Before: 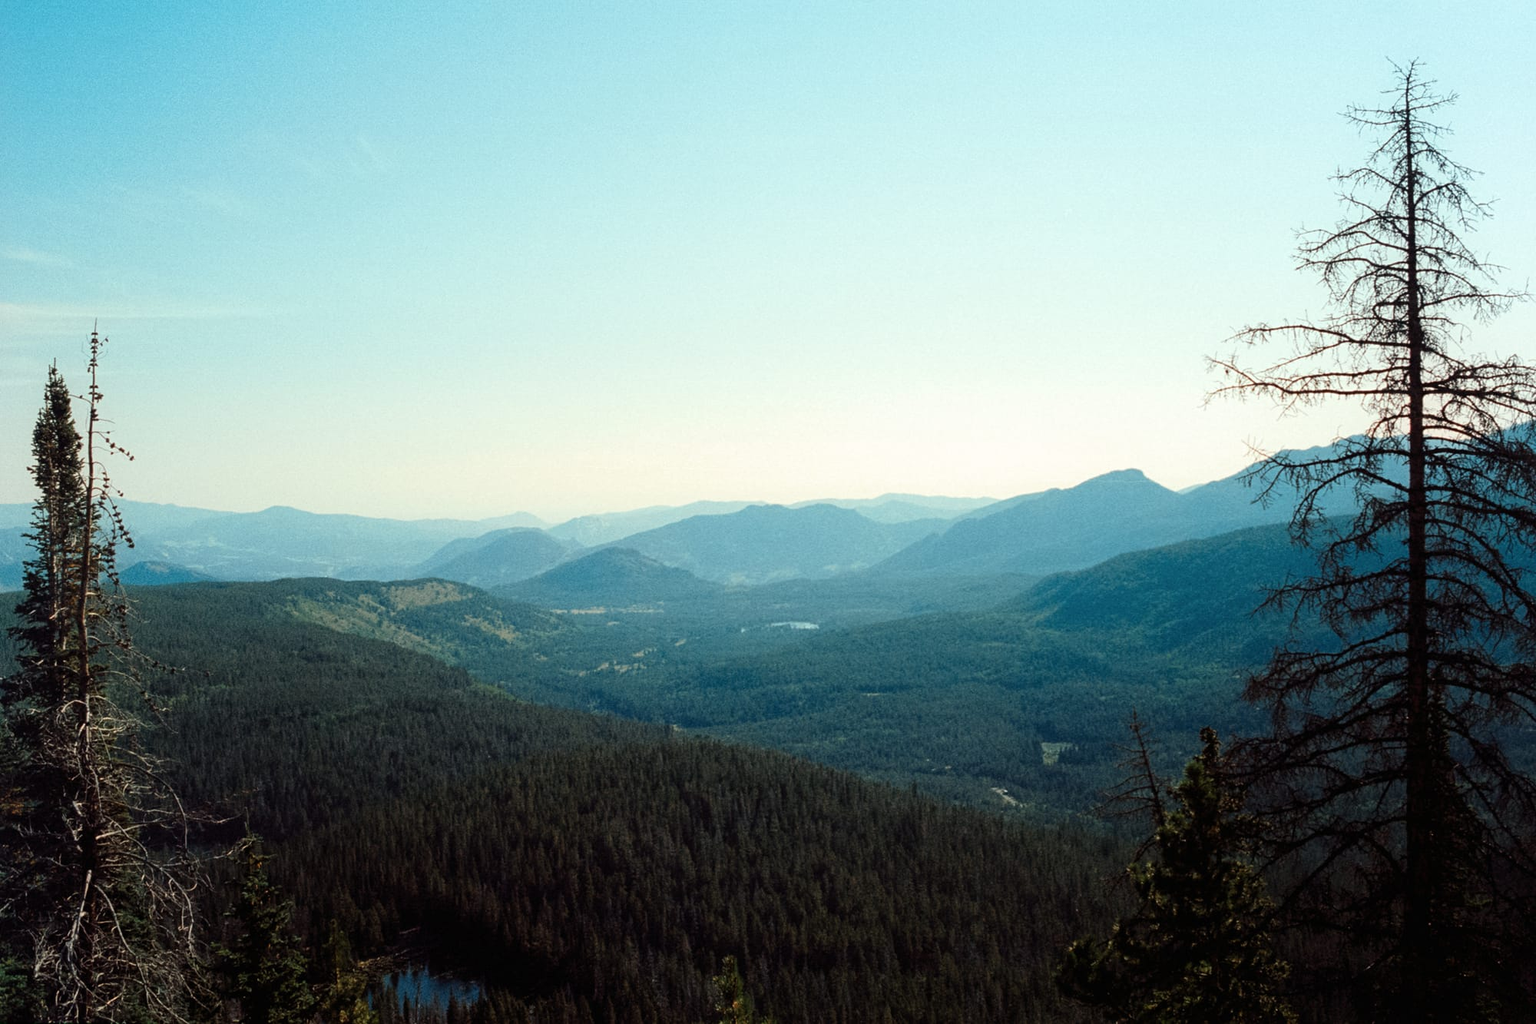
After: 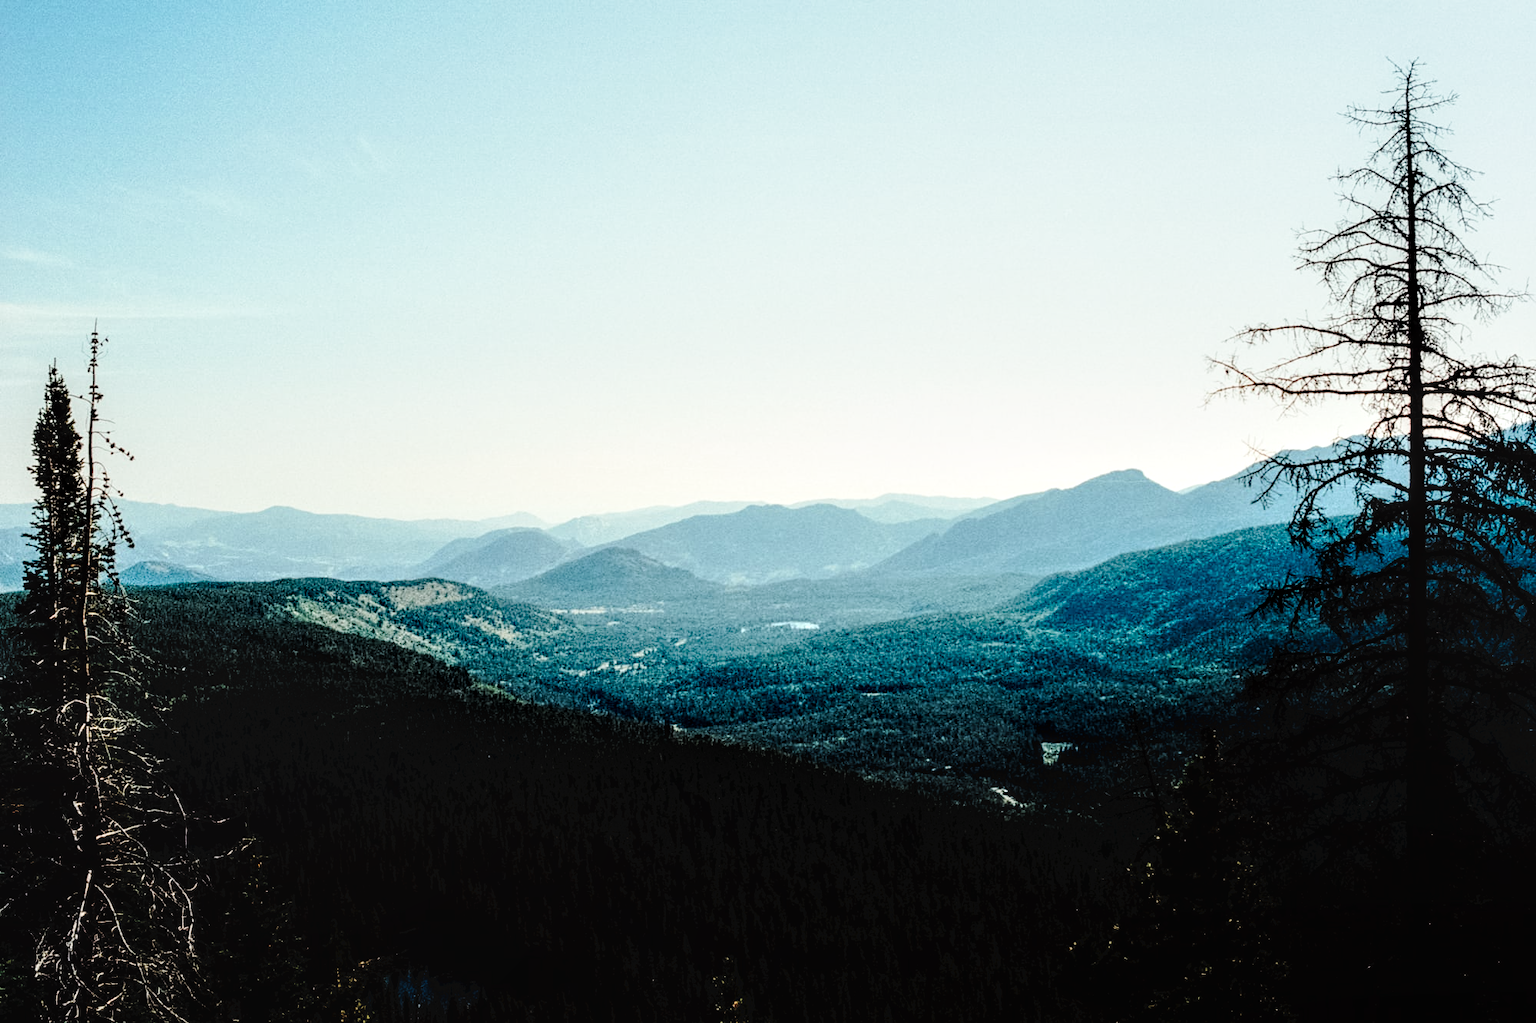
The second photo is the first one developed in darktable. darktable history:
tone curve: curves: ch0 [(0, 0) (0.003, 0.026) (0.011, 0.025) (0.025, 0.022) (0.044, 0.022) (0.069, 0.028) (0.1, 0.041) (0.136, 0.062) (0.177, 0.103) (0.224, 0.167) (0.277, 0.242) (0.335, 0.343) (0.399, 0.452) (0.468, 0.539) (0.543, 0.614) (0.623, 0.683) (0.709, 0.749) (0.801, 0.827) (0.898, 0.918) (1, 1)], preserve colors none
filmic rgb: black relative exposure -5 EV, hardness 2.88, contrast 1.3, highlights saturation mix -30%
local contrast: highlights 79%, shadows 56%, detail 175%, midtone range 0.428
tone equalizer: -8 EV -0.417 EV, -7 EV -0.389 EV, -6 EV -0.333 EV, -5 EV -0.222 EV, -3 EV 0.222 EV, -2 EV 0.333 EV, -1 EV 0.389 EV, +0 EV 0.417 EV, edges refinement/feathering 500, mask exposure compensation -1.57 EV, preserve details no
